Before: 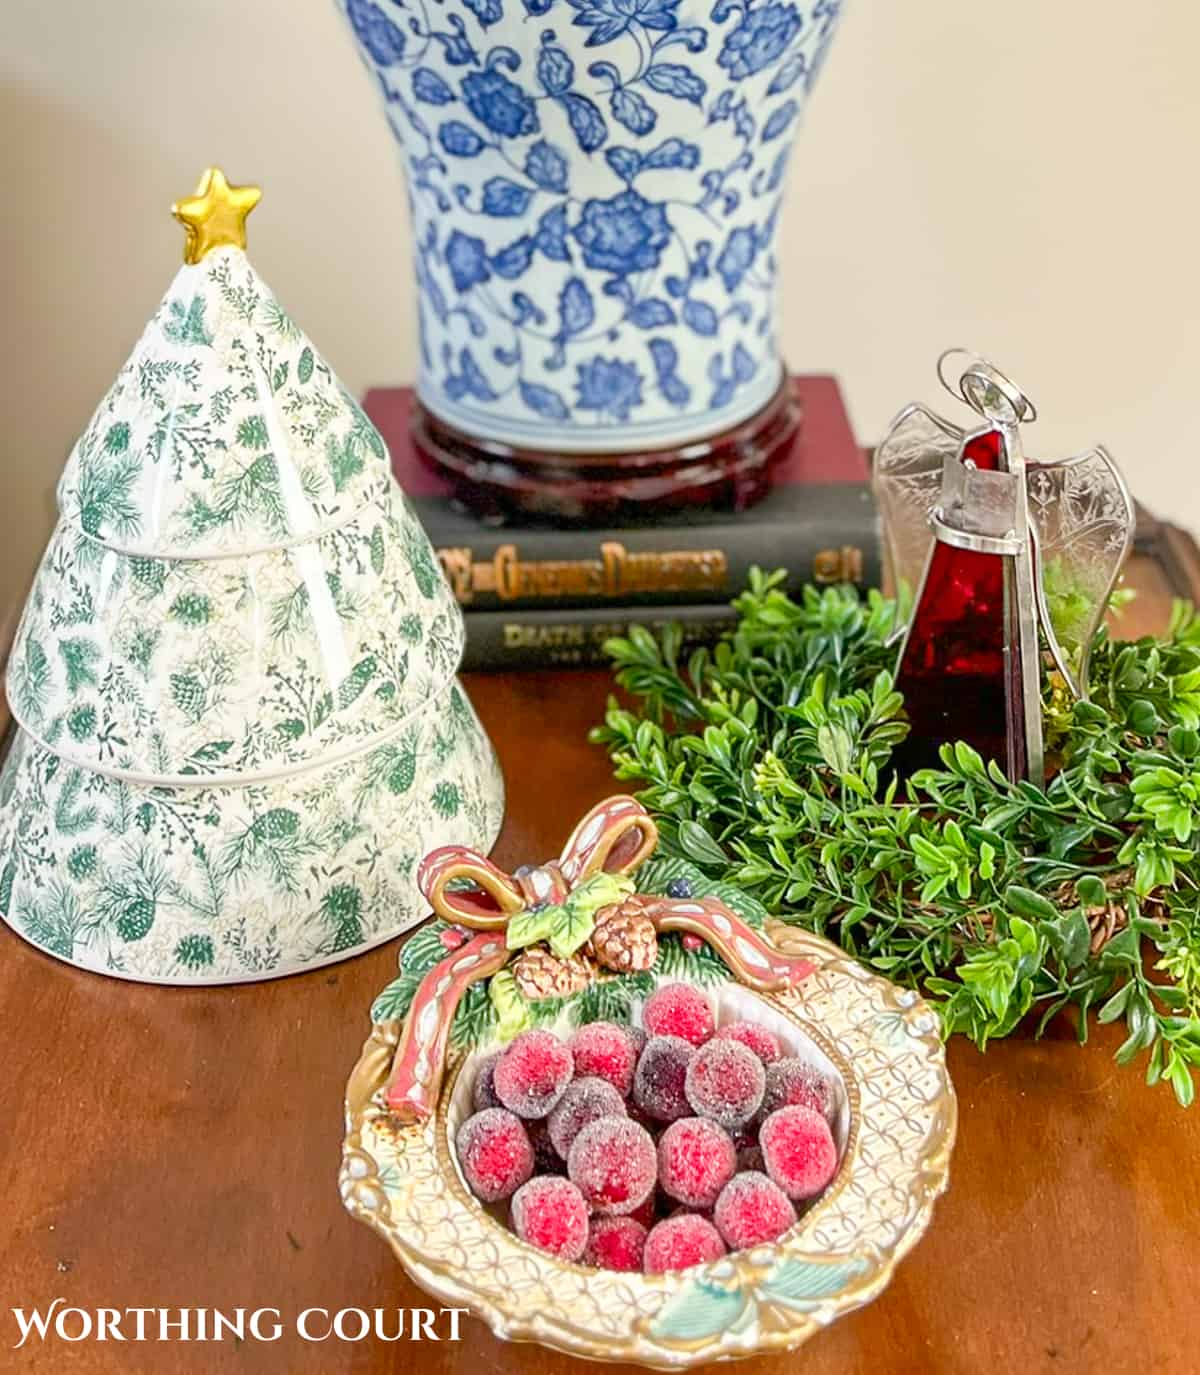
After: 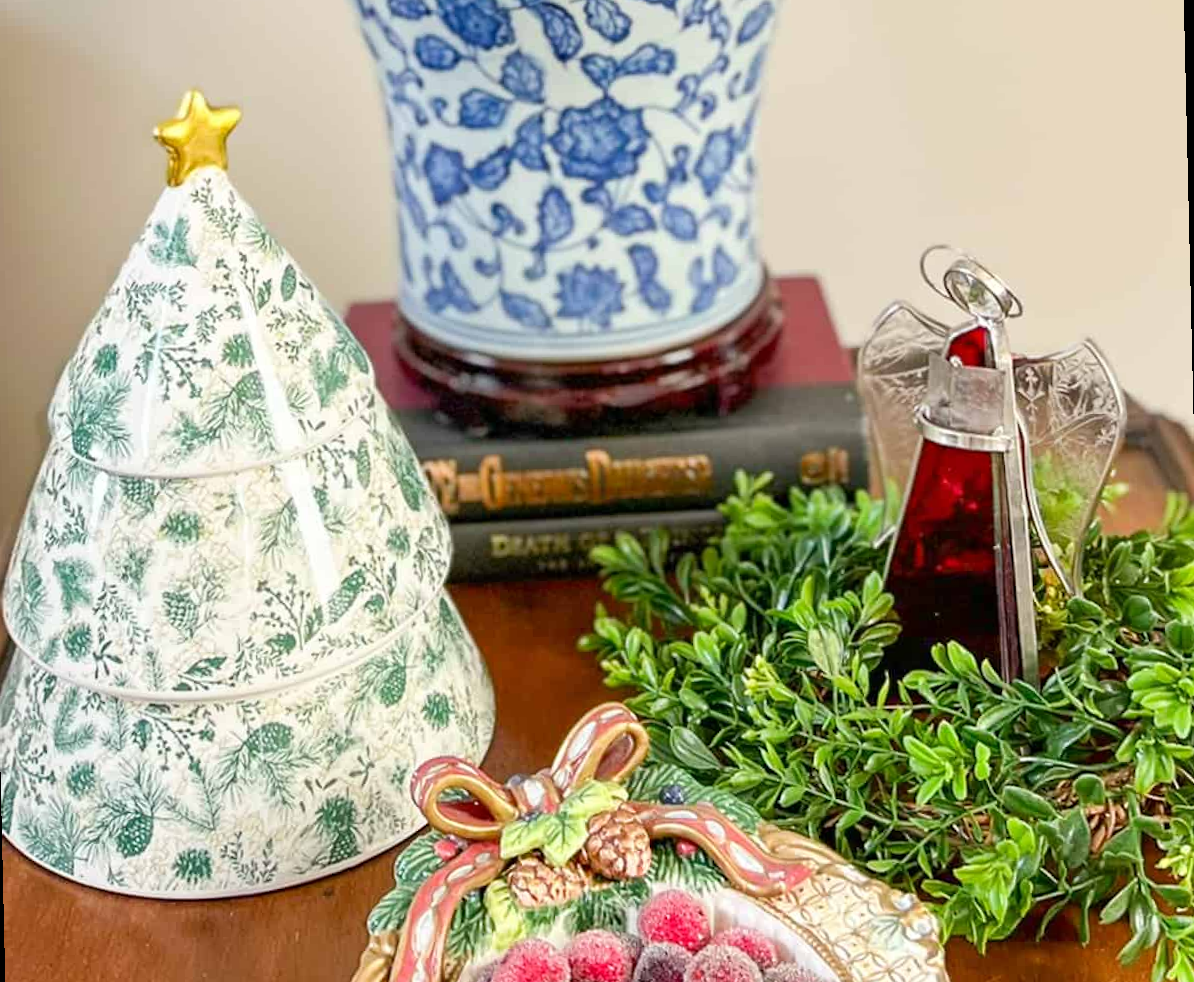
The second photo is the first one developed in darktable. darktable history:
rotate and perspective: rotation -1.32°, lens shift (horizontal) -0.031, crop left 0.015, crop right 0.985, crop top 0.047, crop bottom 0.982
crop: top 3.857%, bottom 21.132%
